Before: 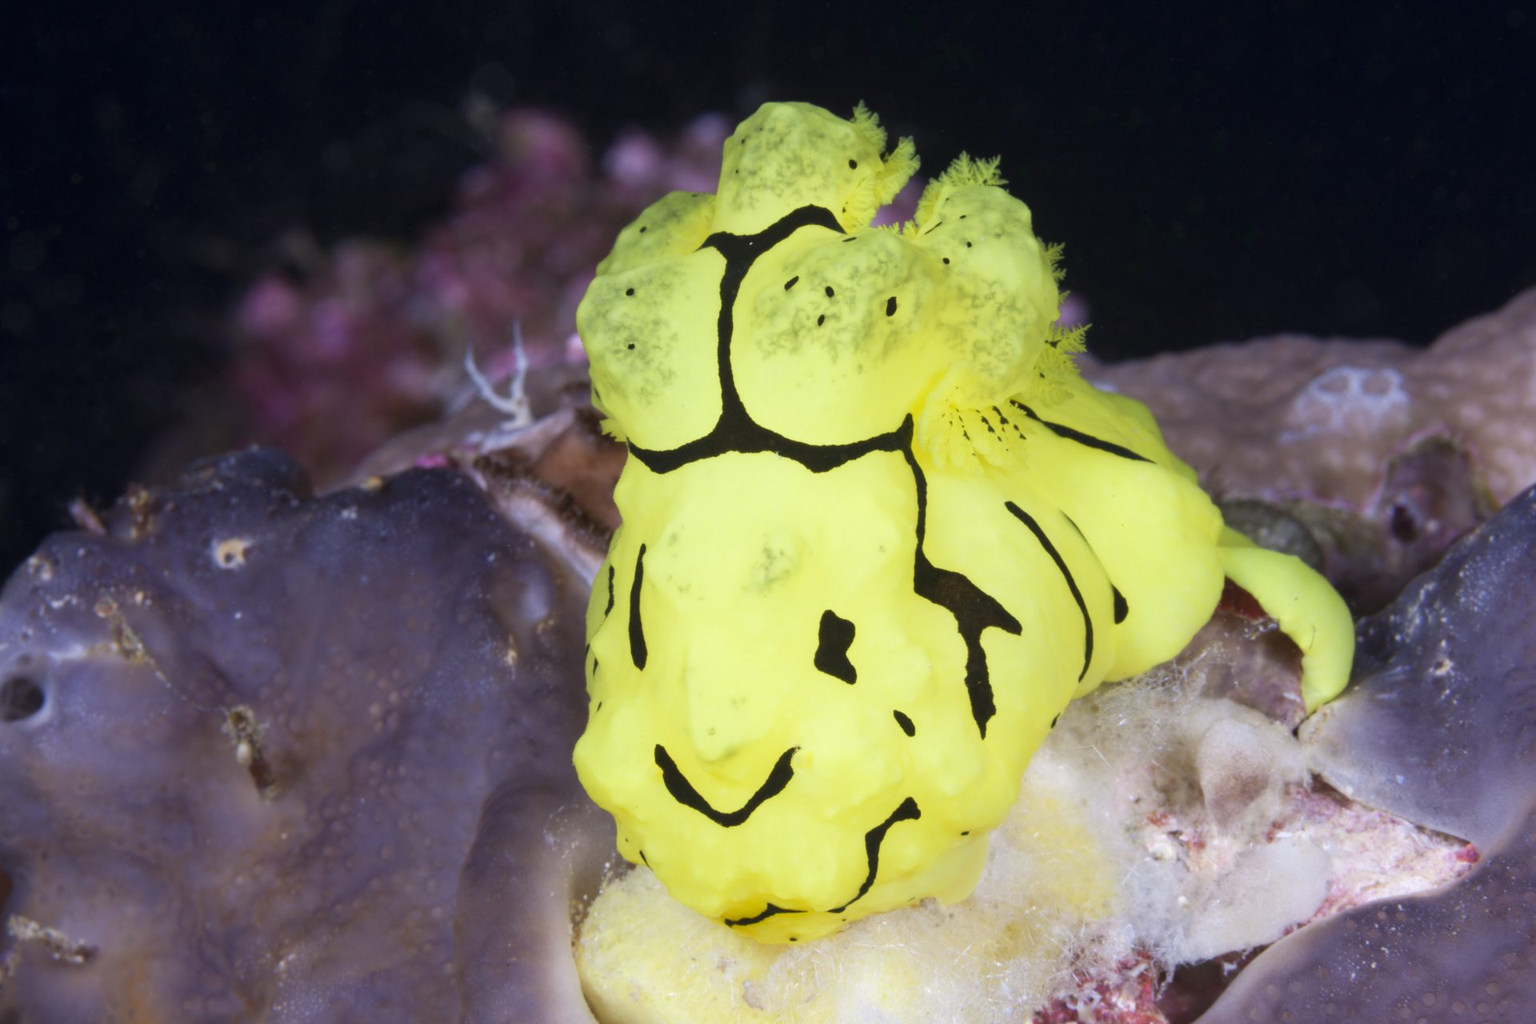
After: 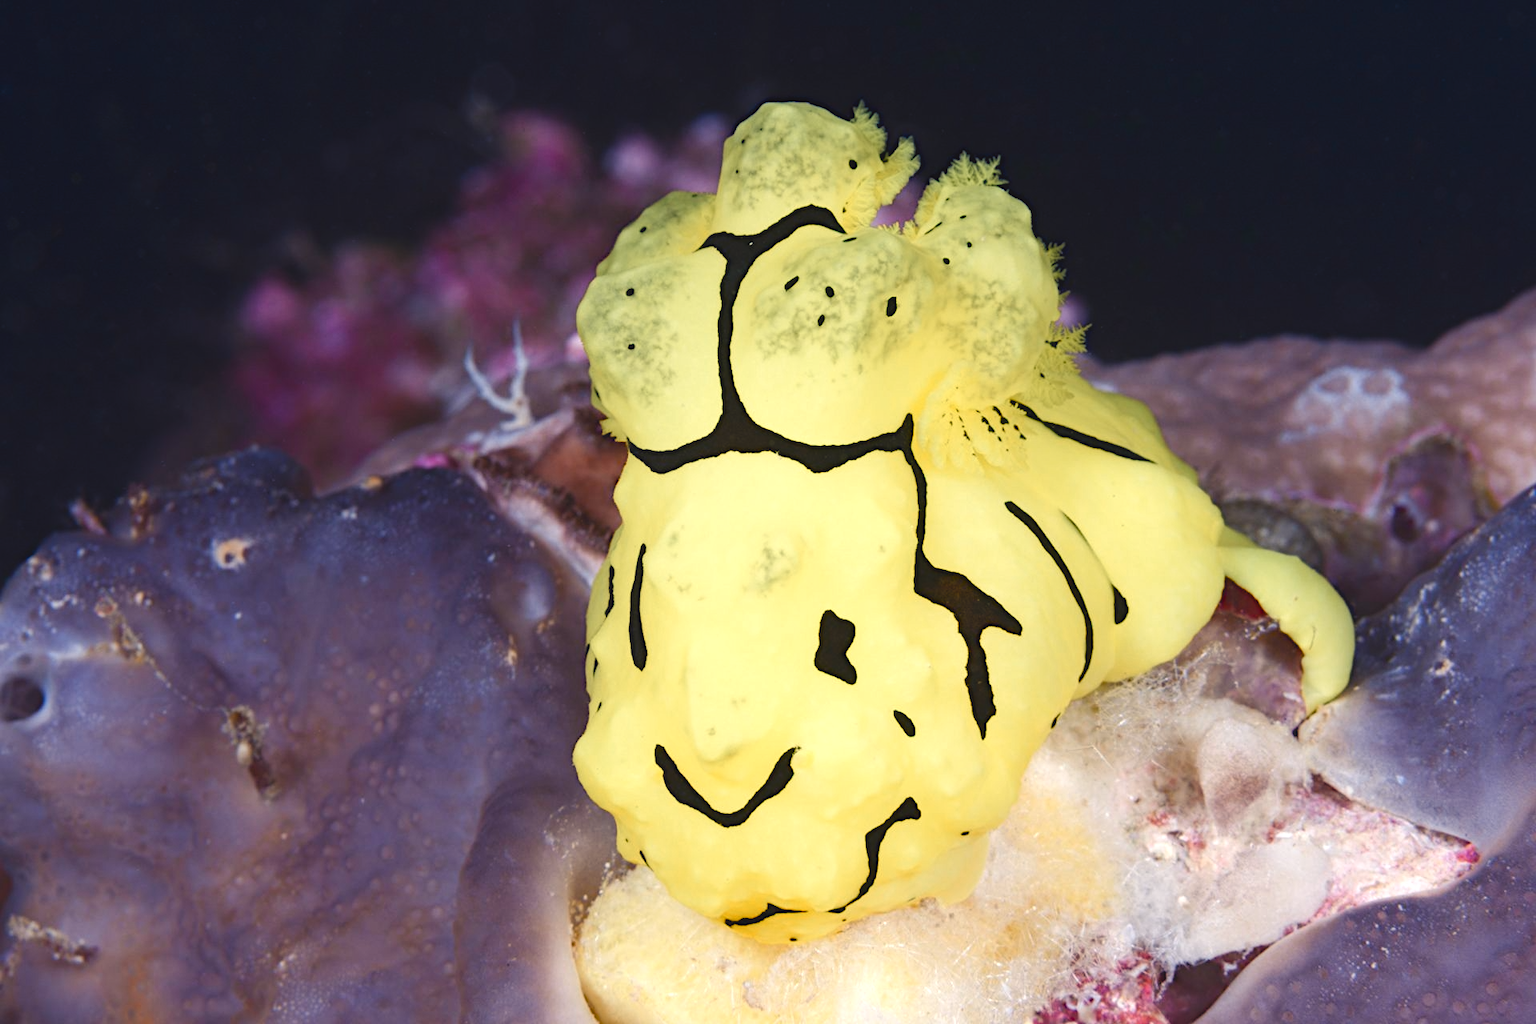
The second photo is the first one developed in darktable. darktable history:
contrast equalizer "negative clarity": octaves 7, y [[0.6 ×6], [0.55 ×6], [0 ×6], [0 ×6], [0 ×6]], mix -0.3
diffuse or sharpen "_builtin_sharpen demosaicing | AA filter": edge sensitivity 1, 1st order anisotropy 100%, 2nd order anisotropy 100%, 3rd order anisotropy 100%, 4th order anisotropy 100%, 1st order speed -25%, 2nd order speed -25%, 3rd order speed -25%, 4th order speed -25%
diffuse or sharpen "bloom 20%": radius span 32, 1st order speed 50%, 2nd order speed 50%, 3rd order speed 50%, 4th order speed 50% | blend: blend mode normal, opacity 20%; mask: uniform (no mask)
tone equalizer "_builtin_contrast tone curve | soft": -8 EV -0.417 EV, -7 EV -0.389 EV, -6 EV -0.333 EV, -5 EV -0.222 EV, -3 EV 0.222 EV, -2 EV 0.333 EV, -1 EV 0.389 EV, +0 EV 0.417 EV, edges refinement/feathering 500, mask exposure compensation -1.57 EV, preserve details no
rgb primaries "creative | pacific": red hue -0.042, red purity 1.1, green hue 0.047, green purity 1.12, blue hue -0.089, blue purity 0.88
color equalizer "creative | pacific": saturation › orange 1.03, saturation › yellow 0.883, saturation › green 0.883, saturation › blue 1.08, saturation › magenta 1.05, hue › orange -4.88, hue › green 8.78, brightness › red 1.06, brightness › orange 1.08, brightness › yellow 0.916, brightness › green 0.916, brightness › cyan 1.04, brightness › blue 1.12, brightness › magenta 1.07
color balance rgb "creative | pacific": shadows lift › chroma 3%, shadows lift › hue 280.8°, power › hue 330°, highlights gain › chroma 3%, highlights gain › hue 75.6°, global offset › luminance 0.7%, perceptual saturation grading › global saturation 20%, perceptual saturation grading › highlights -25%, perceptual saturation grading › shadows 50%, global vibrance 20.33%
